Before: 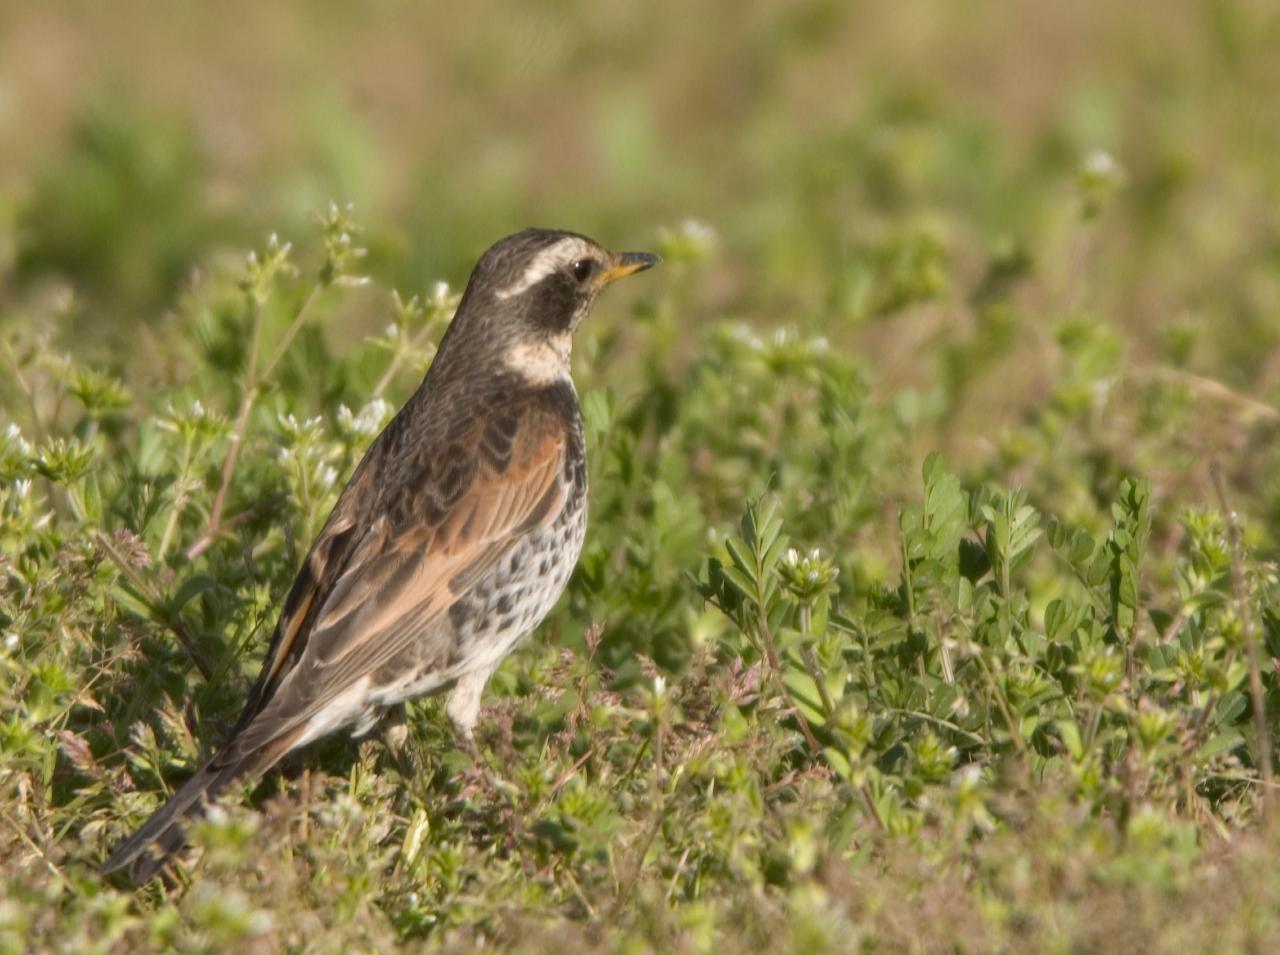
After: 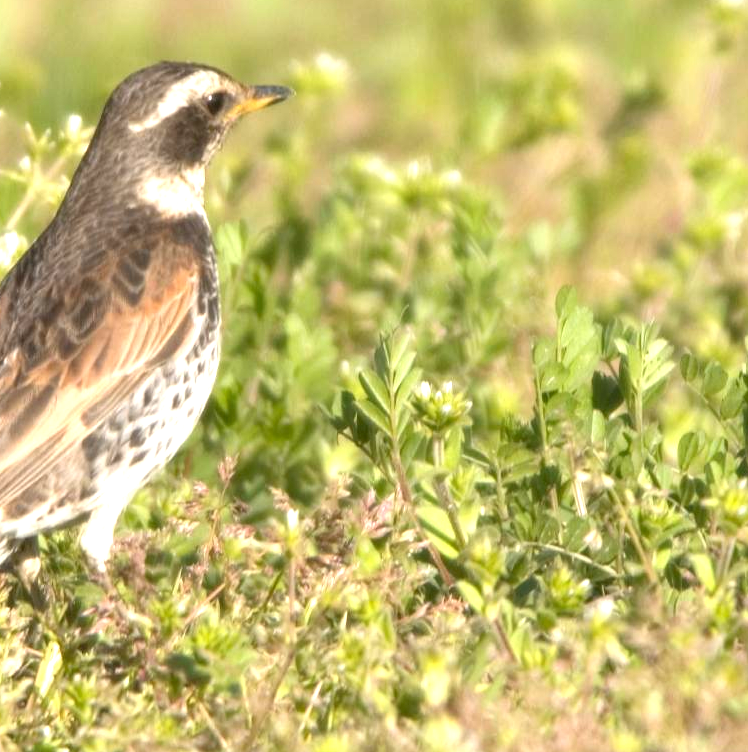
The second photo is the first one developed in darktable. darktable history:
crop and rotate: left 28.734%, top 17.492%, right 12.818%, bottom 3.692%
exposure: exposure 1.165 EV, compensate highlight preservation false
